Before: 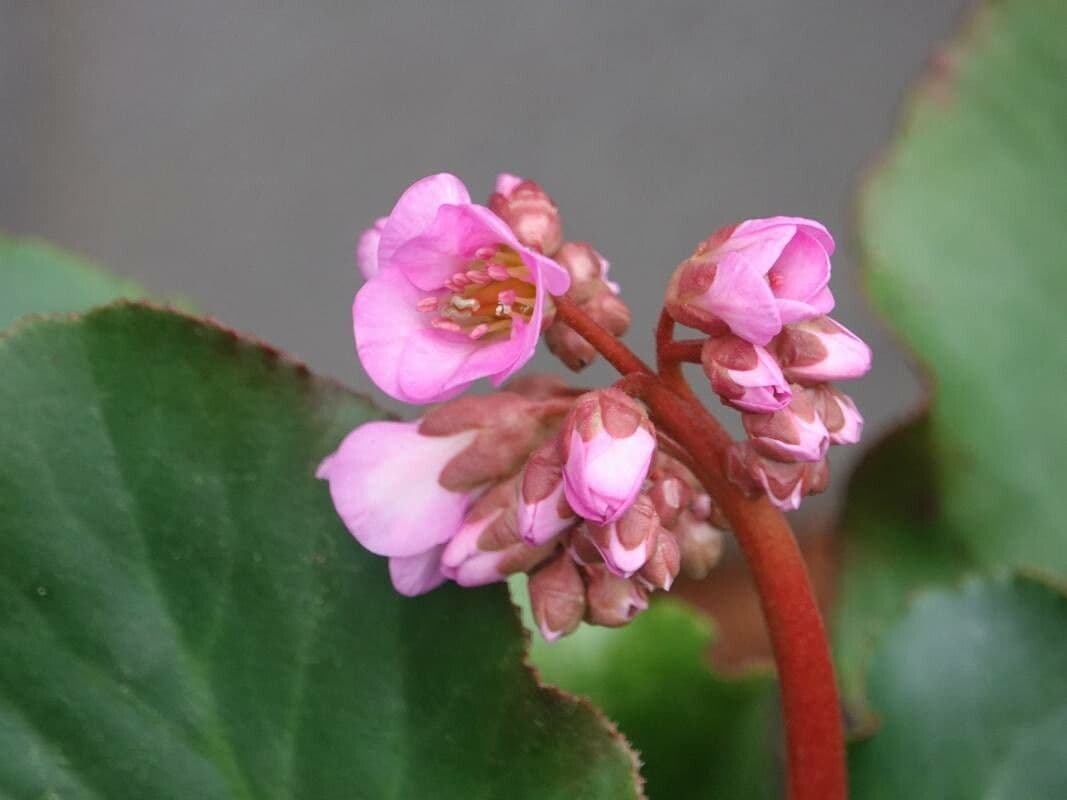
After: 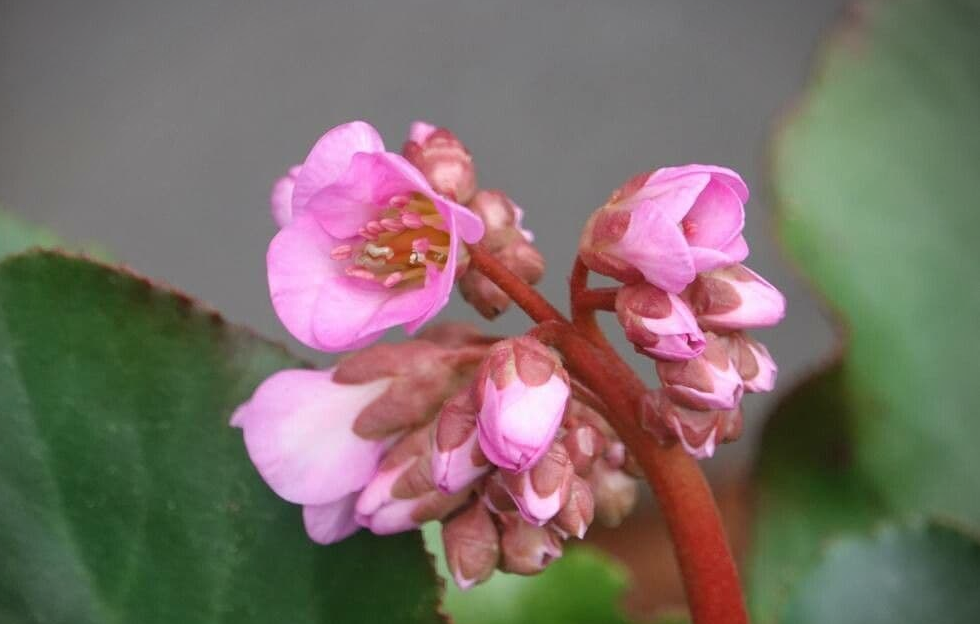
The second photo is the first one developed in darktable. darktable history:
vignetting: fall-off start 88.79%, fall-off radius 43.23%, center (-0.035, 0.144), width/height ratio 1.167
crop: left 8.138%, top 6.57%, bottom 15.363%
